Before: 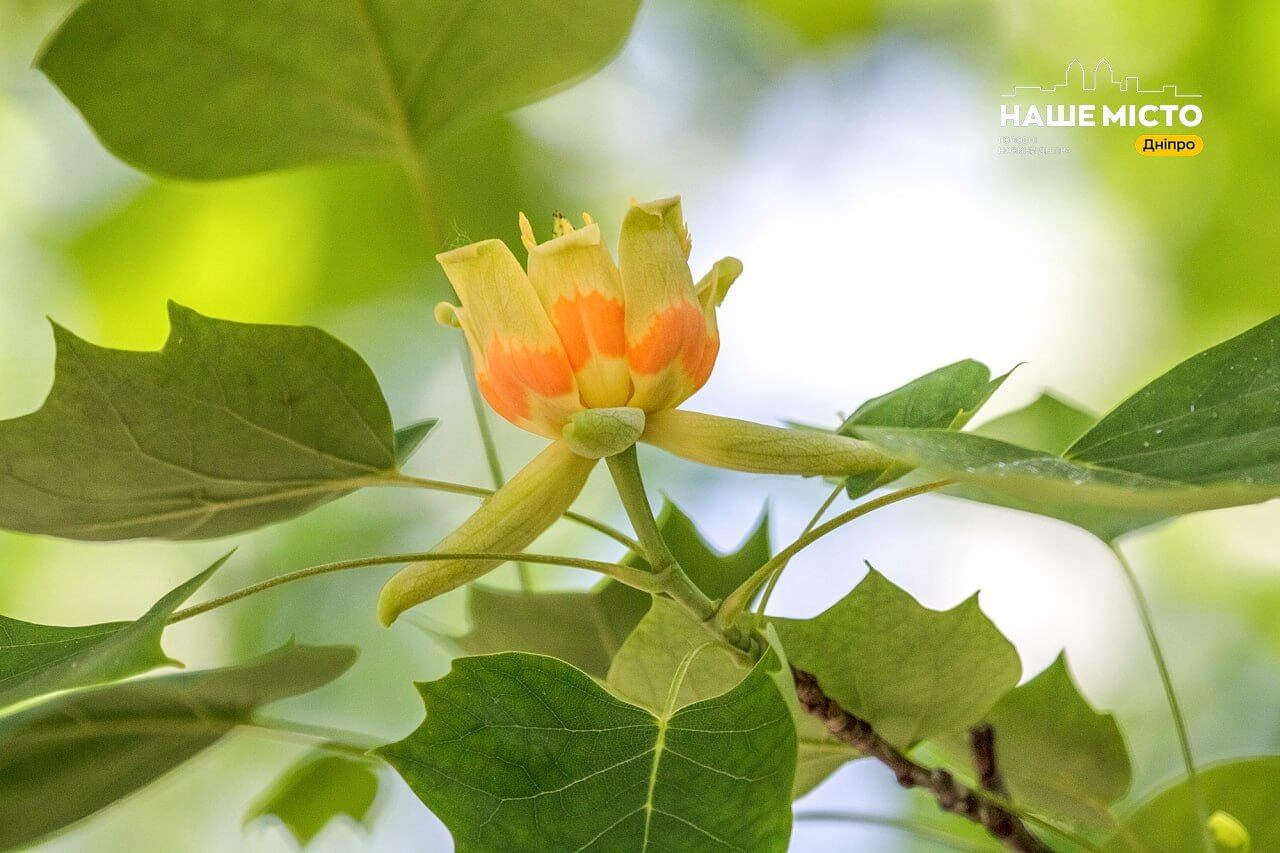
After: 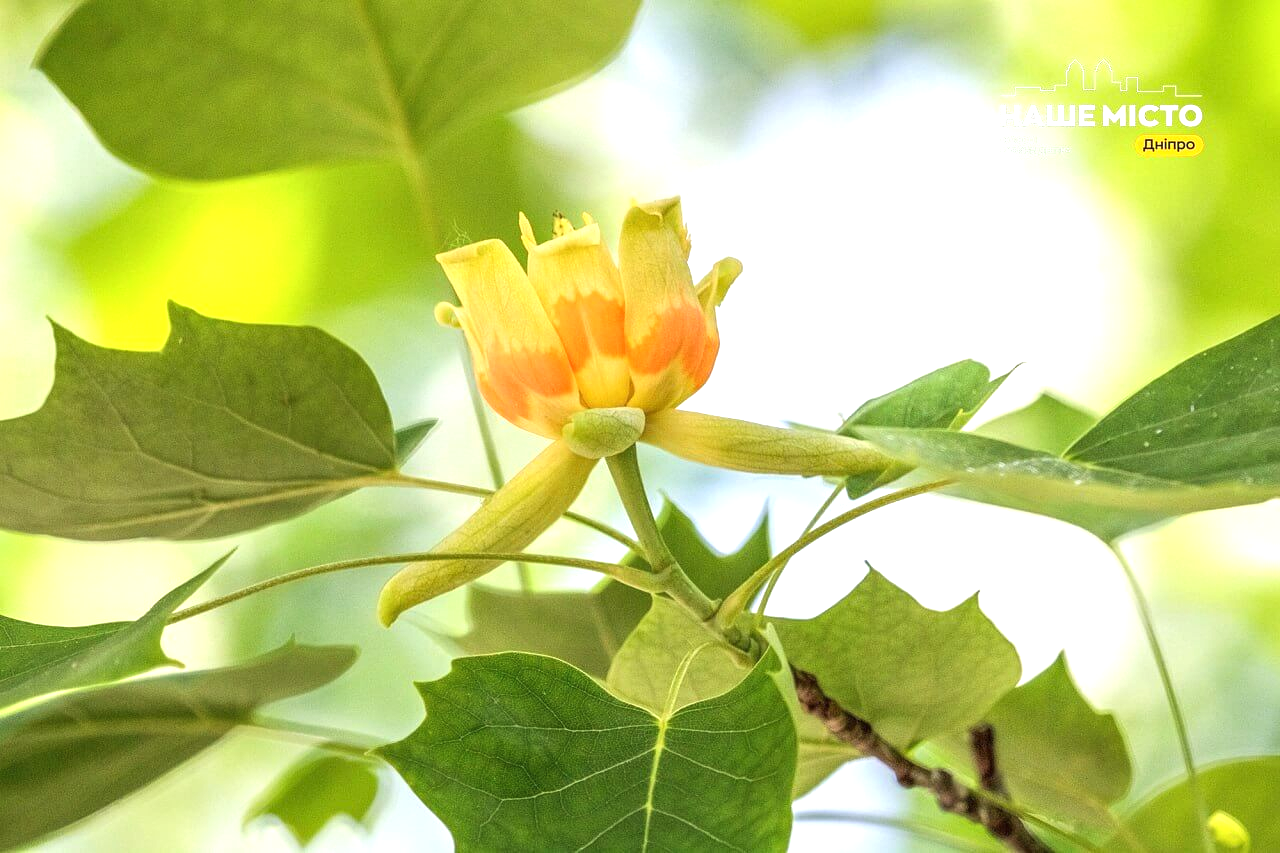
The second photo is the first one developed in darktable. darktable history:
exposure: black level correction -0.002, exposure 0.708 EV, compensate exposure bias true, compensate highlight preservation false
local contrast: highlights 61%, shadows 106%, detail 107%, midtone range 0.529
